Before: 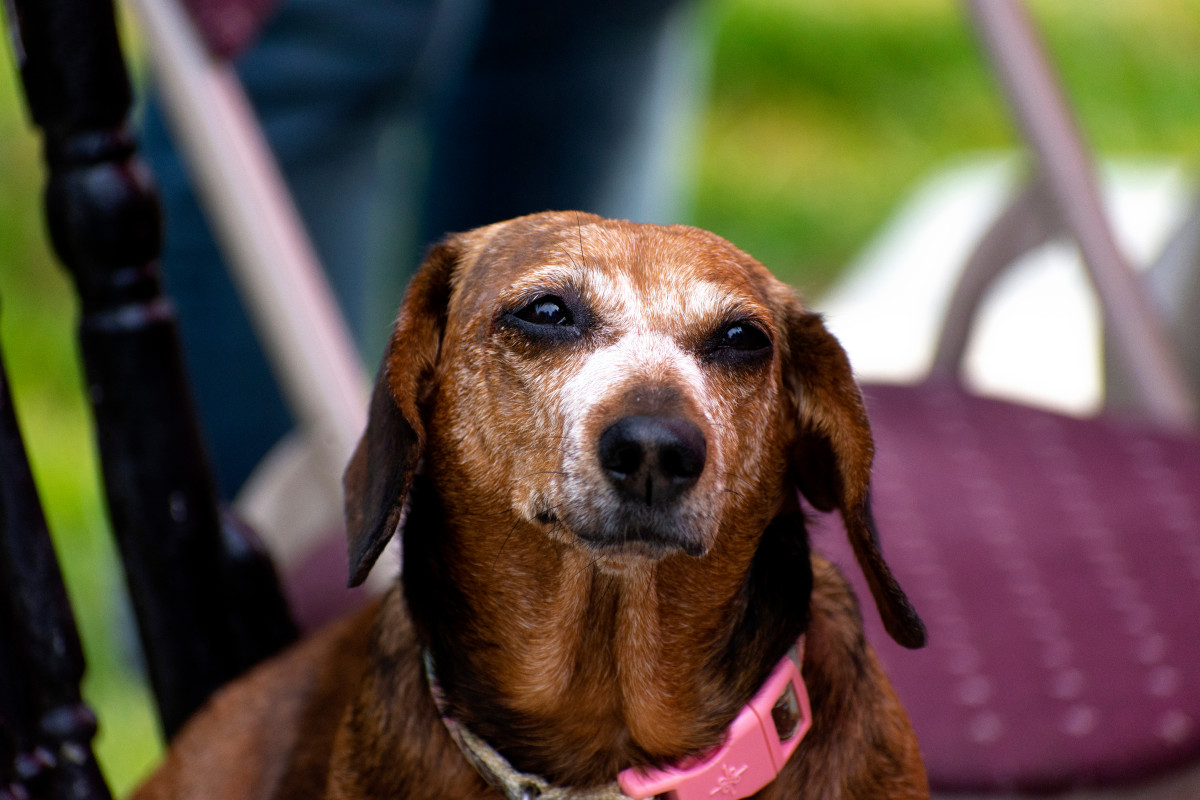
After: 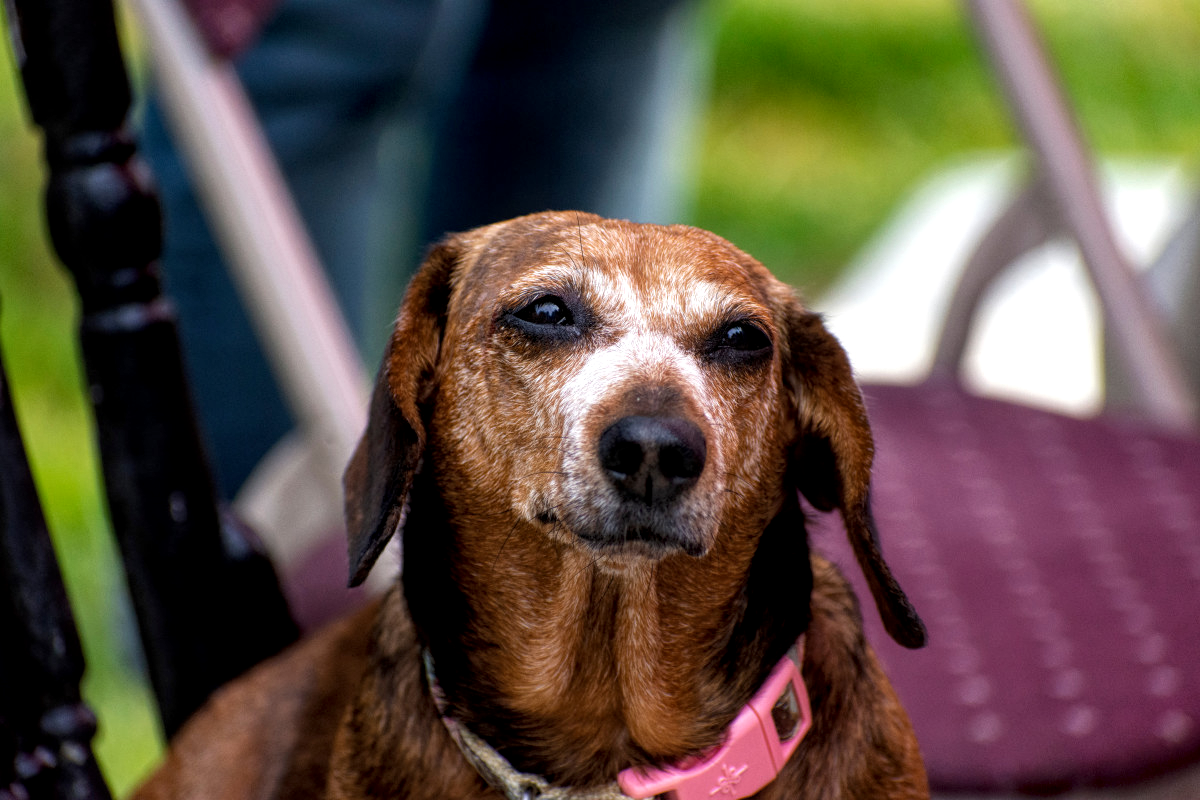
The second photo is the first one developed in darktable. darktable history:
local contrast: highlights 93%, shadows 84%, detail 160%, midtone range 0.2
